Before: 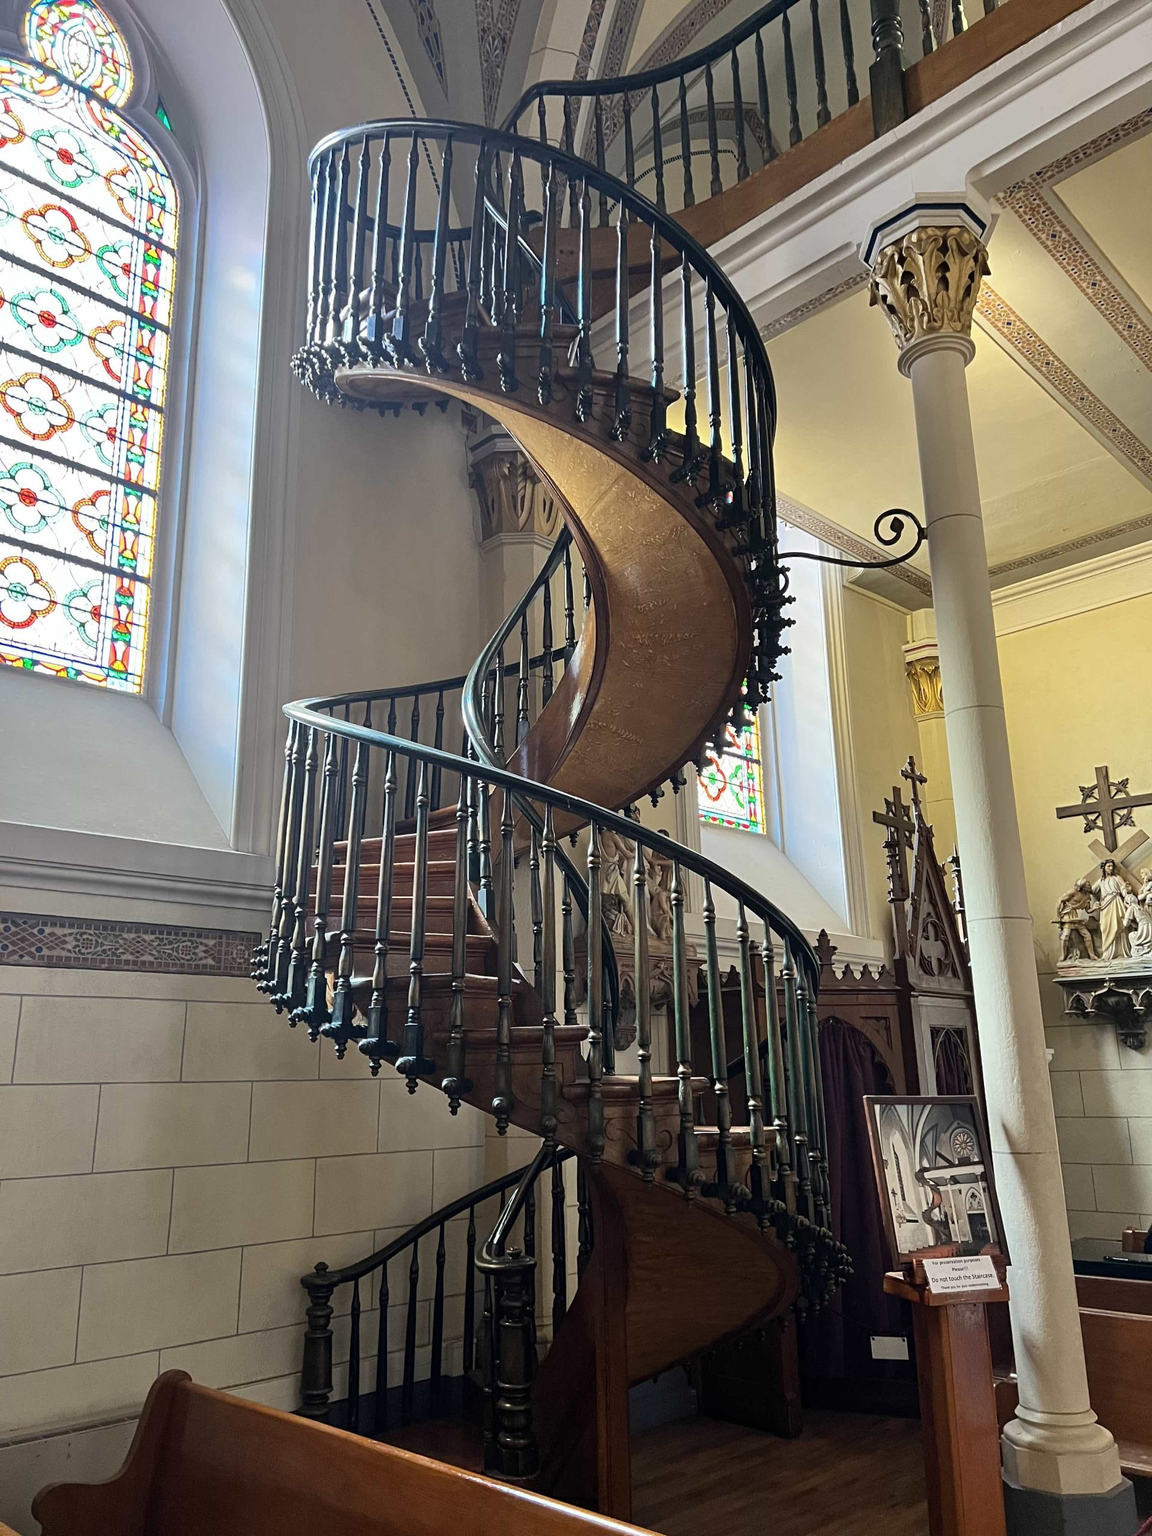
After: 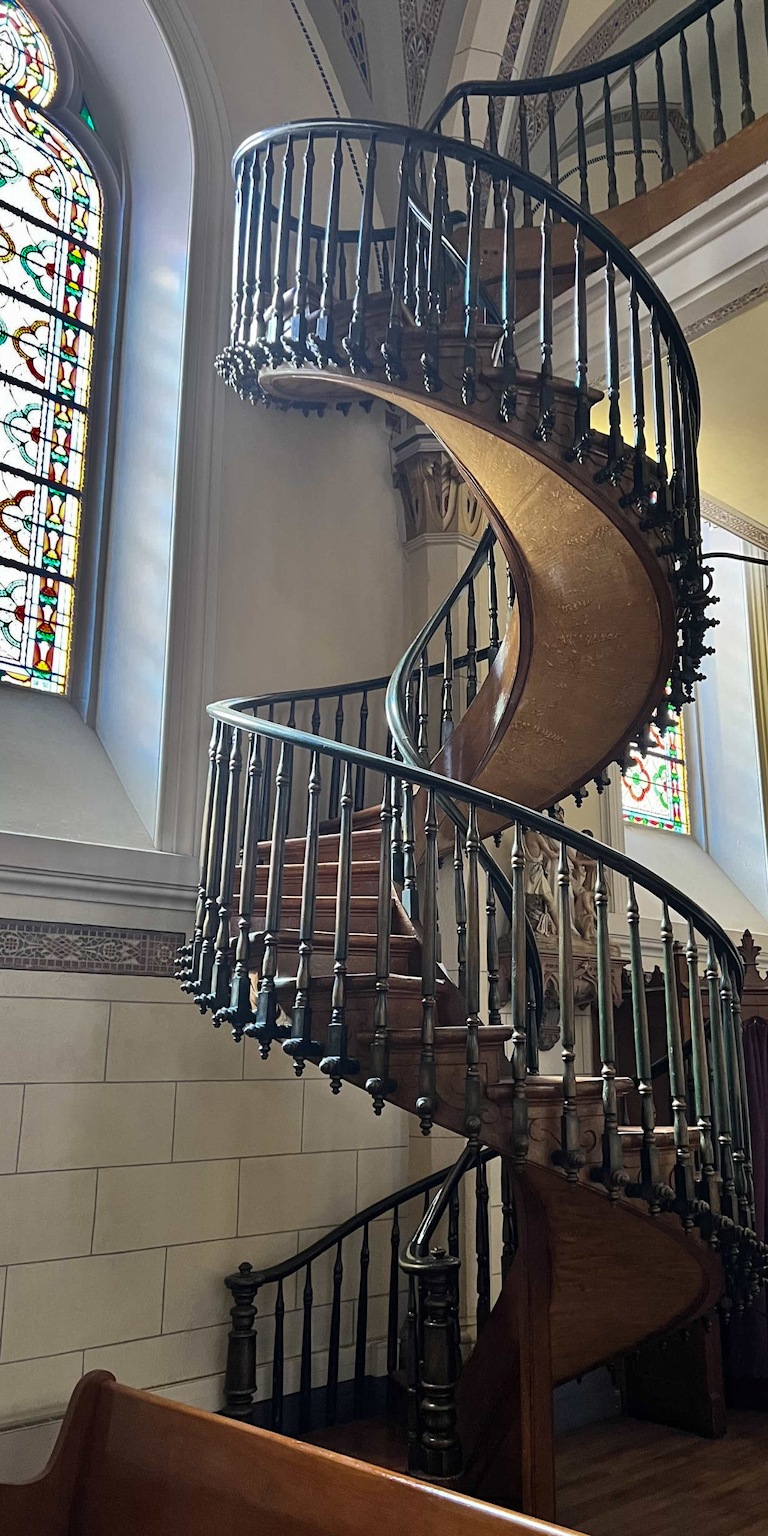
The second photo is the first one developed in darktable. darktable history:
crop and rotate: left 6.617%, right 26.717%
shadows and highlights: shadows 20.91, highlights -82.73, soften with gaussian
